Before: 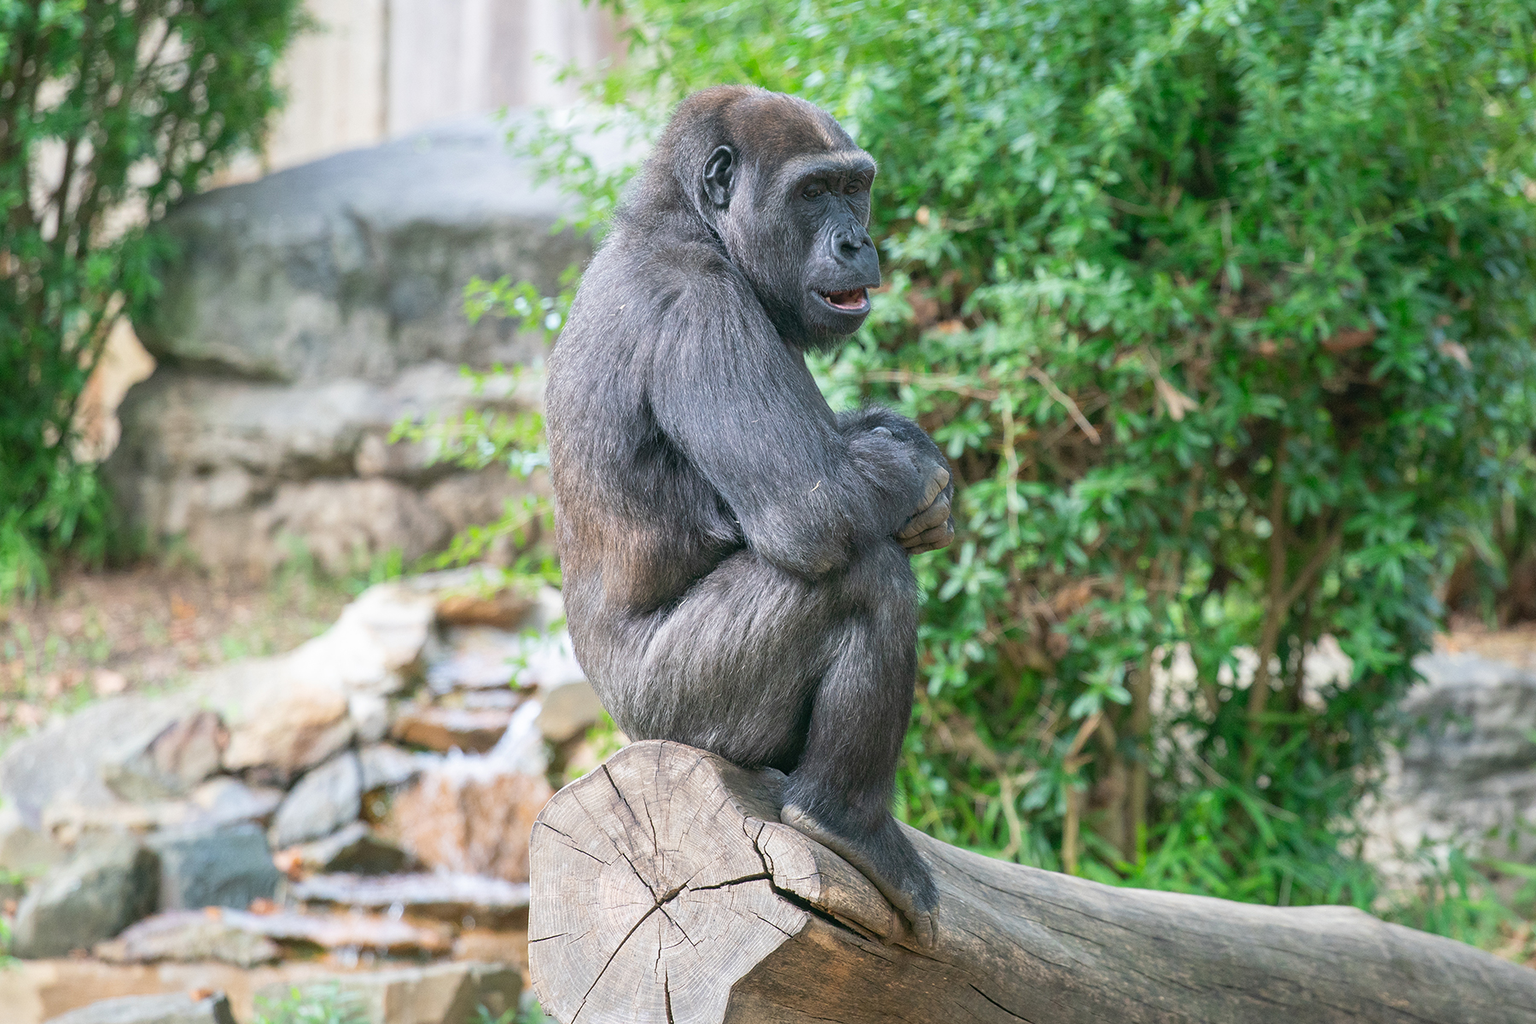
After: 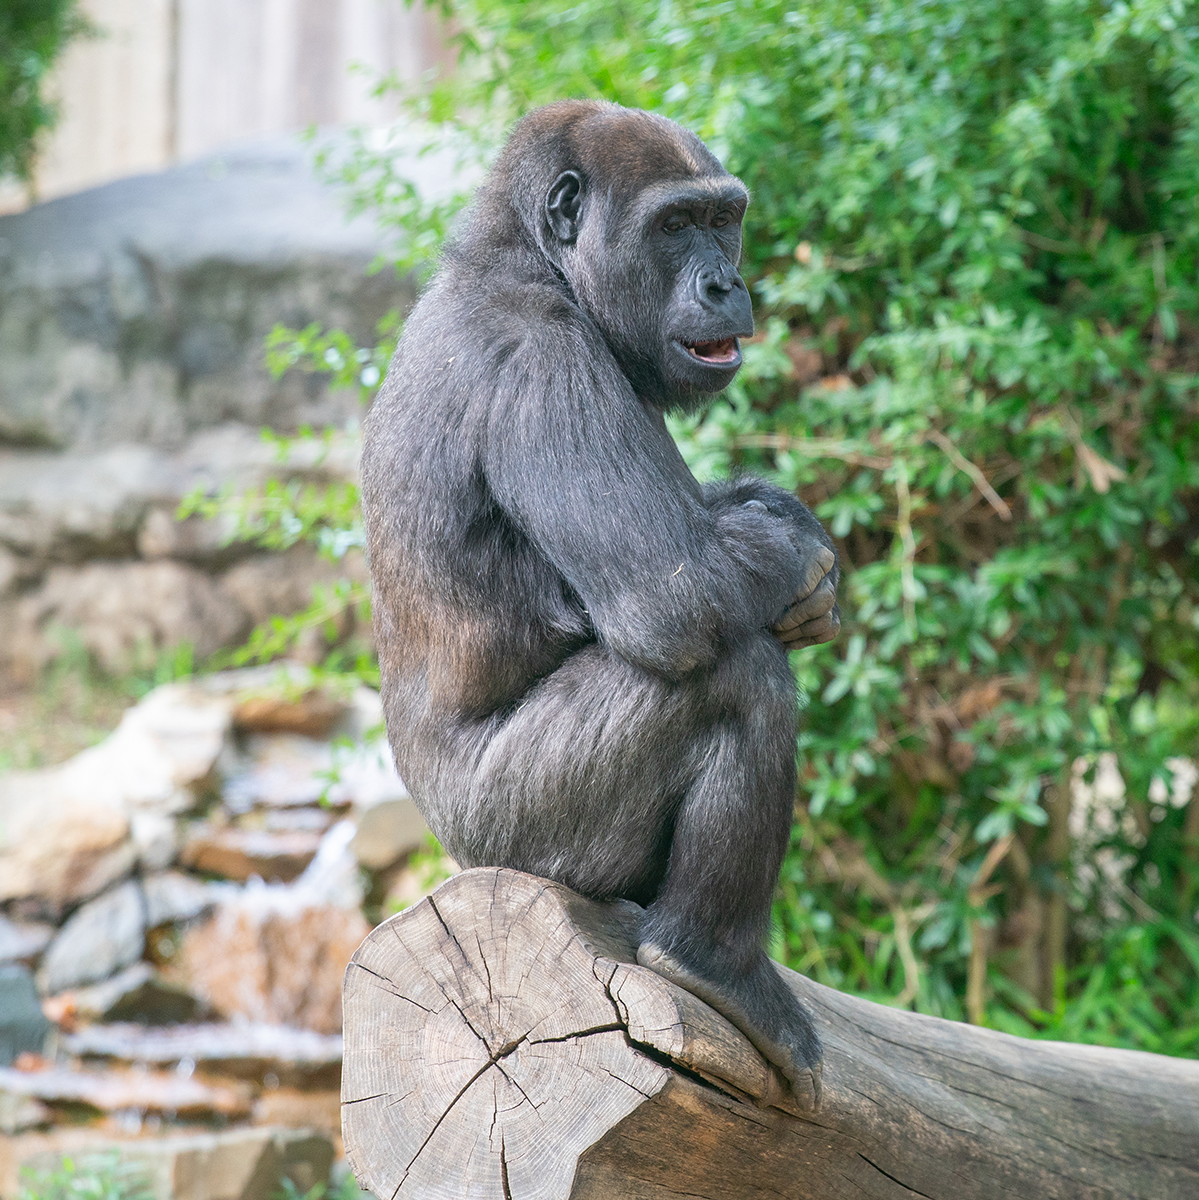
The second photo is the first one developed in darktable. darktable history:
crop and rotate: left 15.462%, right 17.906%
